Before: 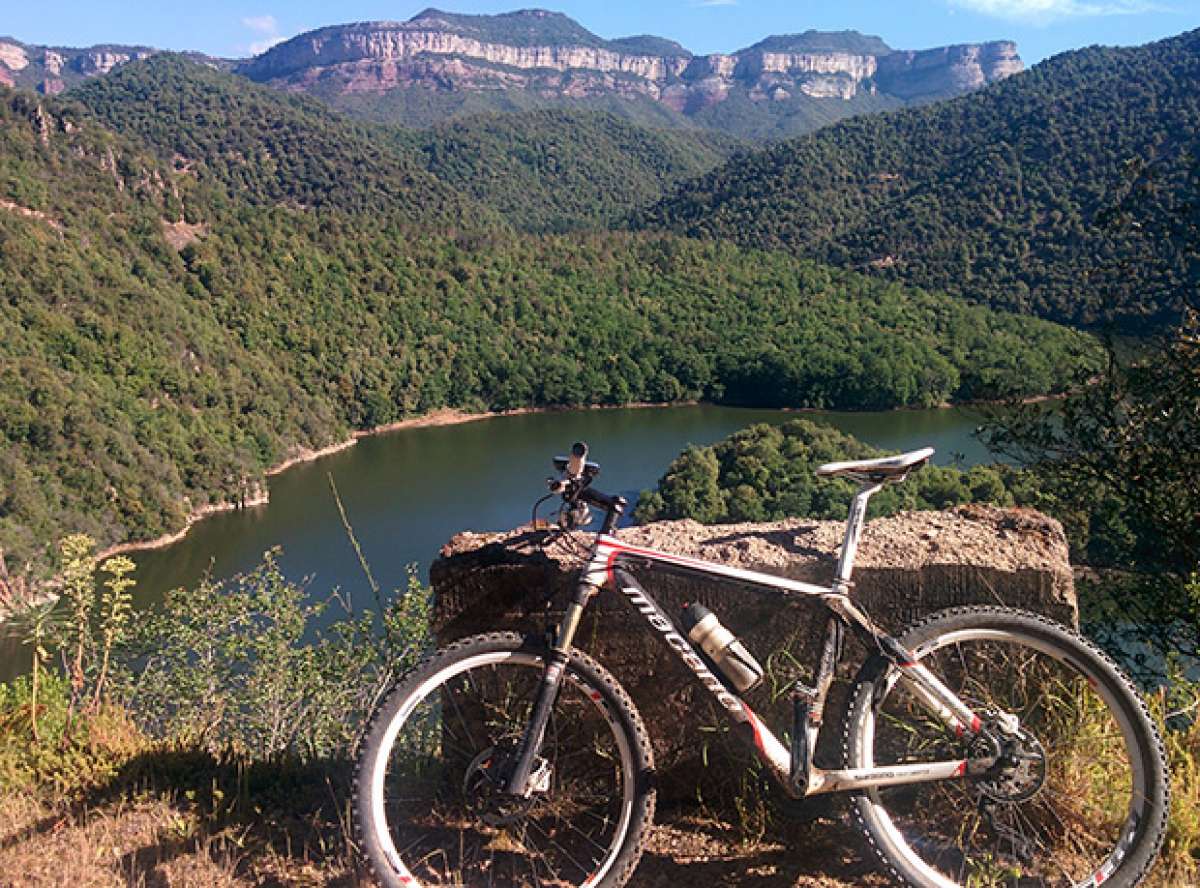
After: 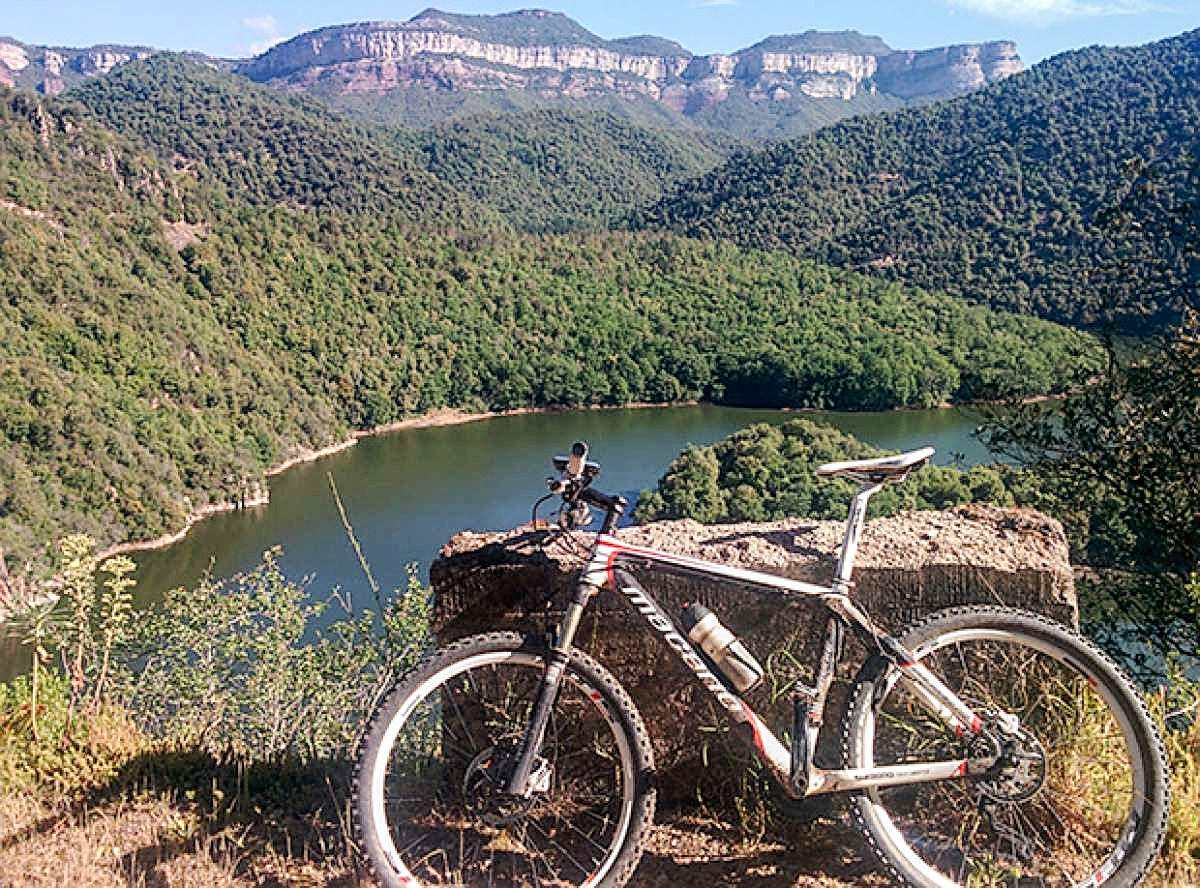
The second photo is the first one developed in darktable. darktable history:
local contrast: on, module defaults
tone curve: curves: ch0 [(0, 0) (0.003, 0.004) (0.011, 0.015) (0.025, 0.033) (0.044, 0.059) (0.069, 0.092) (0.1, 0.132) (0.136, 0.18) (0.177, 0.235) (0.224, 0.297) (0.277, 0.366) (0.335, 0.44) (0.399, 0.52) (0.468, 0.594) (0.543, 0.661) (0.623, 0.727) (0.709, 0.79) (0.801, 0.86) (0.898, 0.928) (1, 1)], preserve colors none
sharpen: on, module defaults
tone equalizer: on, module defaults
